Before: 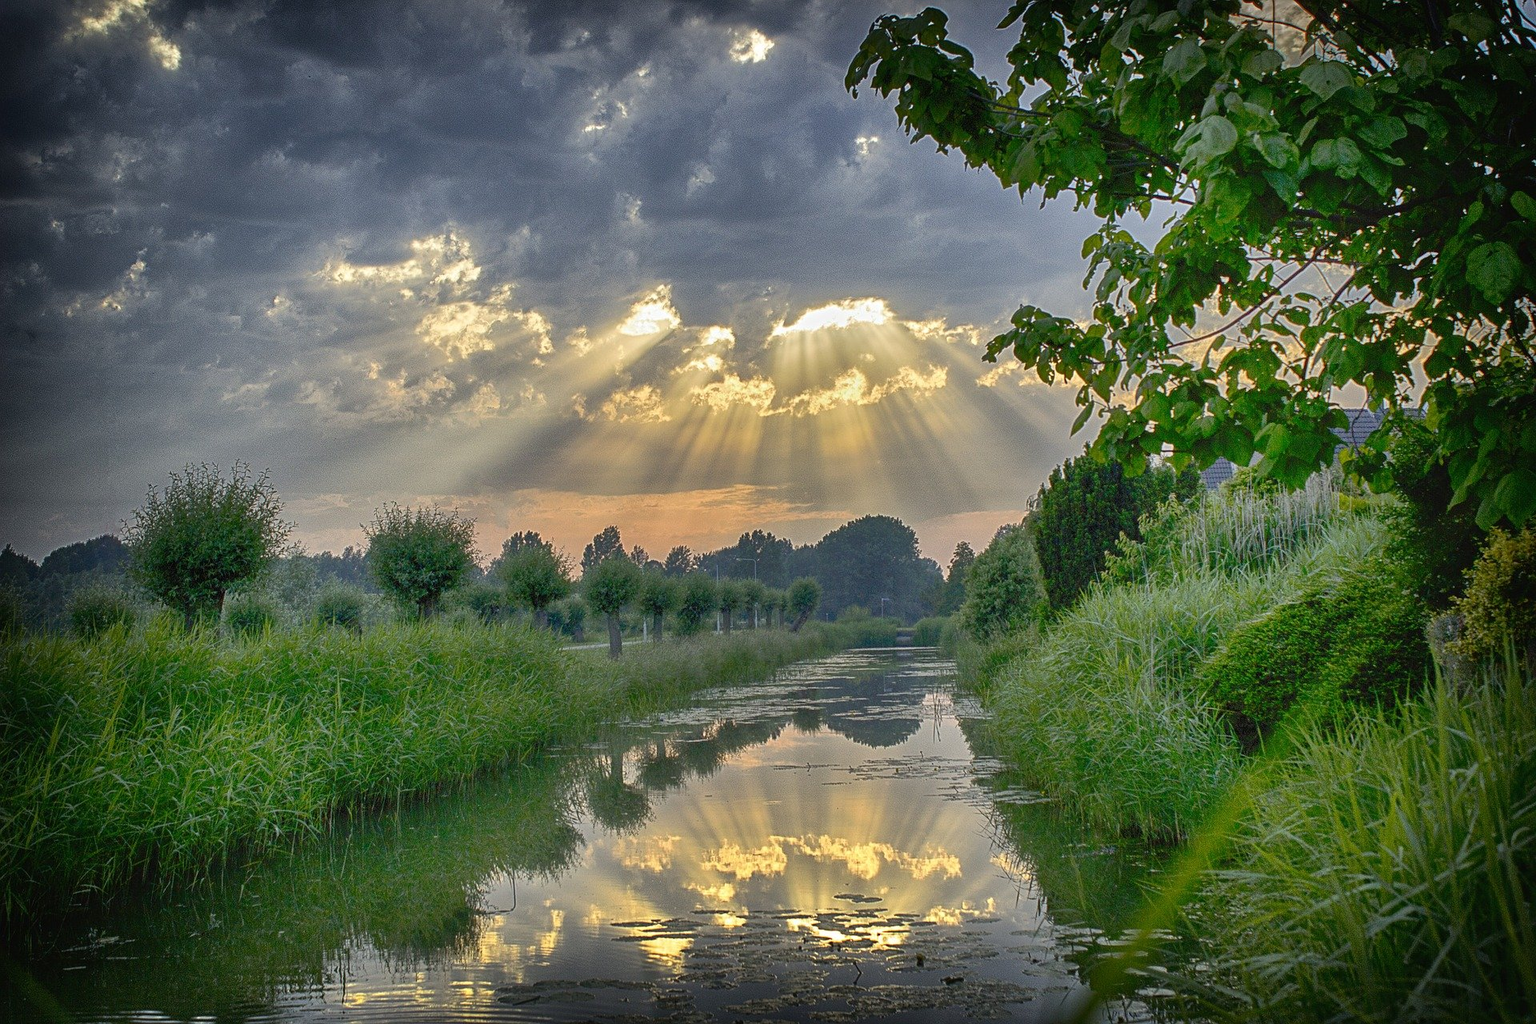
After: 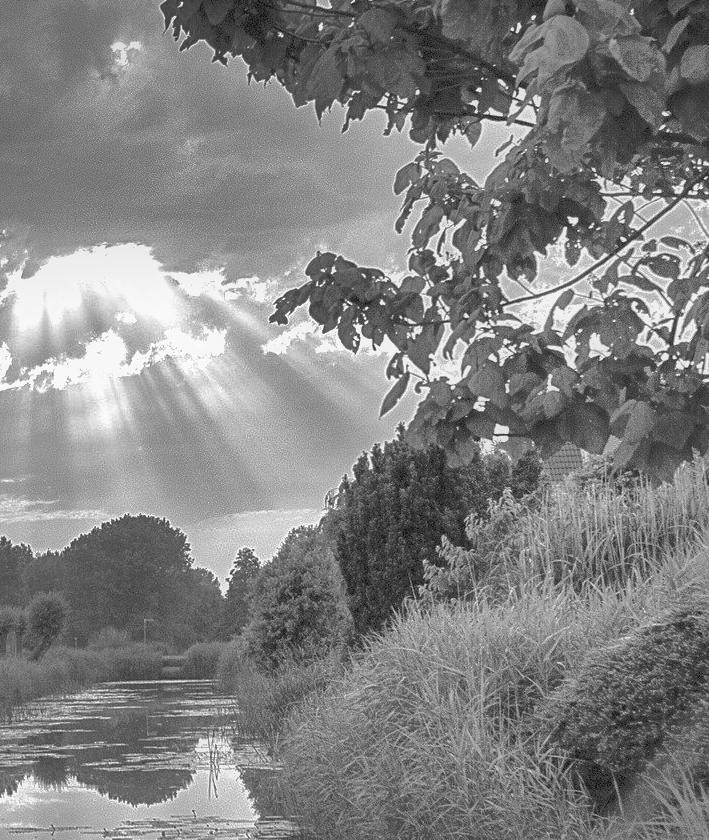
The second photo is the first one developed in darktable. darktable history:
exposure: black level correction 0, exposure 1 EV, compensate highlight preservation false
monochrome: a 26.22, b 42.67, size 0.8
crop and rotate: left 49.936%, top 10.094%, right 13.136%, bottom 24.256%
shadows and highlights: shadows 60, highlights -60
